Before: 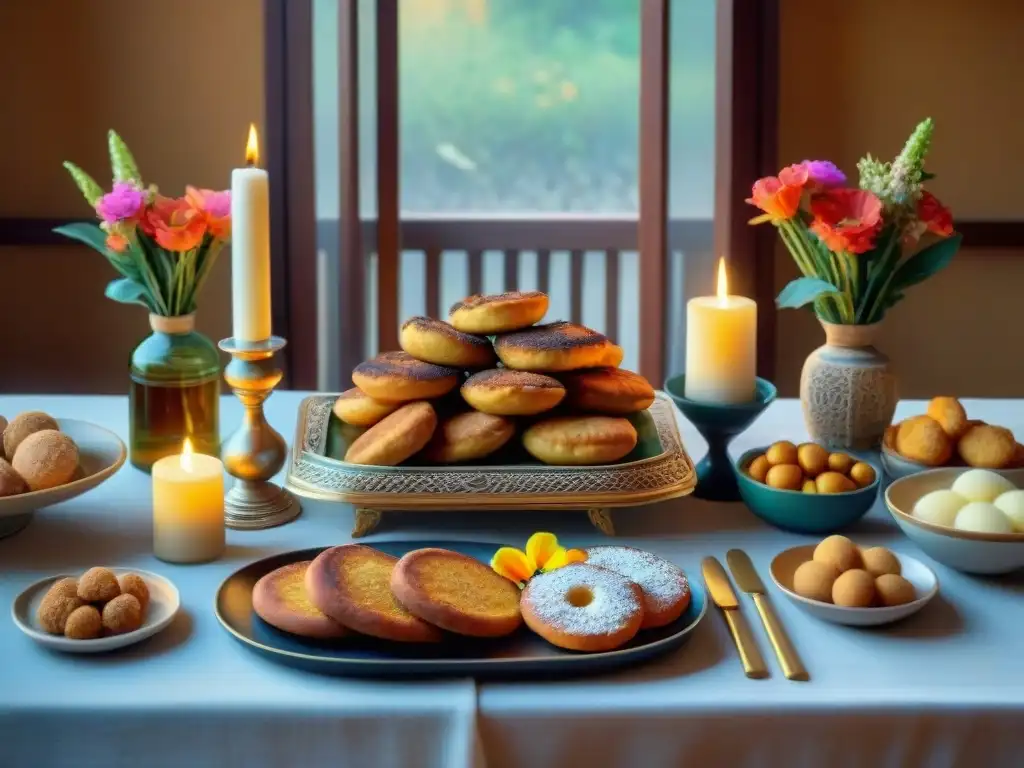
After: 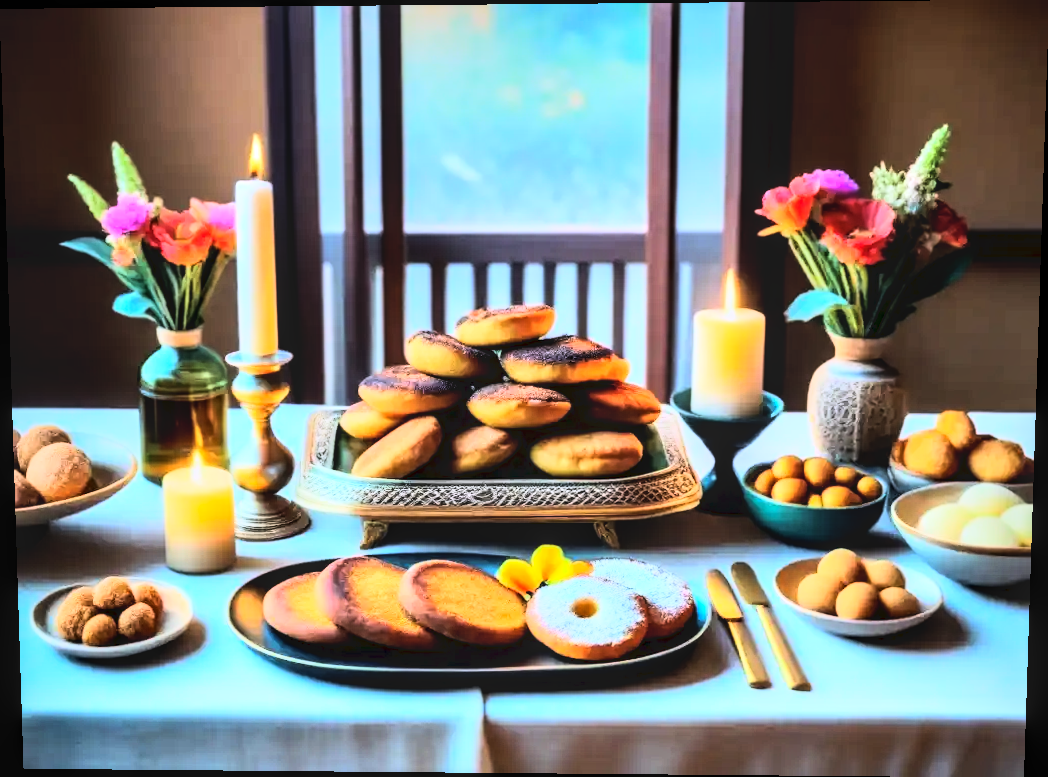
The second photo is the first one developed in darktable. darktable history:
exposure: exposure 0.376 EV, compensate highlight preservation false
rotate and perspective: lens shift (vertical) 0.048, lens shift (horizontal) -0.024, automatic cropping off
local contrast: on, module defaults
tone equalizer: -8 EV -0.417 EV, -7 EV -0.389 EV, -6 EV -0.333 EV, -5 EV -0.222 EV, -3 EV 0.222 EV, -2 EV 0.333 EV, -1 EV 0.389 EV, +0 EV 0.417 EV, edges refinement/feathering 500, mask exposure compensation -1.57 EV, preserve details no
rgb curve: curves: ch0 [(0, 0) (0.21, 0.15) (0.24, 0.21) (0.5, 0.75) (0.75, 0.96) (0.89, 0.99) (1, 1)]; ch1 [(0, 0.02) (0.21, 0.13) (0.25, 0.2) (0.5, 0.67) (0.75, 0.9) (0.89, 0.97) (1, 1)]; ch2 [(0, 0.02) (0.21, 0.13) (0.25, 0.2) (0.5, 0.67) (0.75, 0.9) (0.89, 0.97) (1, 1)], compensate middle gray true
tone curve: curves: ch0 [(0, 0) (0.003, 0.051) (0.011, 0.054) (0.025, 0.056) (0.044, 0.07) (0.069, 0.092) (0.1, 0.119) (0.136, 0.149) (0.177, 0.189) (0.224, 0.231) (0.277, 0.278) (0.335, 0.329) (0.399, 0.386) (0.468, 0.454) (0.543, 0.524) (0.623, 0.603) (0.709, 0.687) (0.801, 0.776) (0.898, 0.878) (1, 1)], preserve colors none
graduated density: hue 238.83°, saturation 50%
